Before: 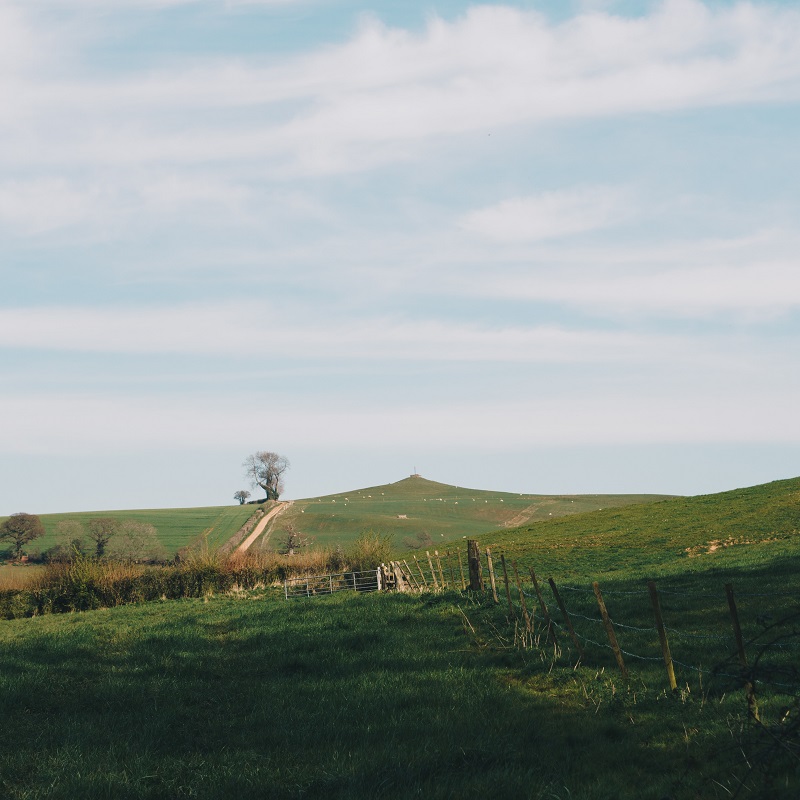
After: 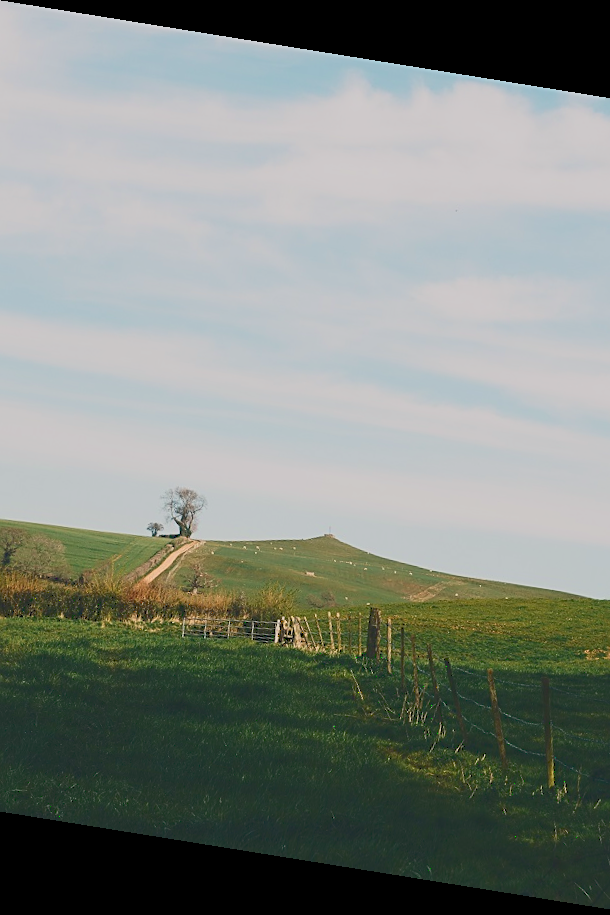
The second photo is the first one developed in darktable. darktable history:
tone curve: curves: ch0 [(0, 0.148) (0.191, 0.225) (0.712, 0.695) (0.864, 0.797) (1, 0.839)]
color correction: highlights a* 0.816, highlights b* 2.78, saturation 1.1
crop and rotate: left 14.436%, right 18.898%
levels: levels [0, 0.492, 0.984]
rotate and perspective: rotation 9.12°, automatic cropping off
sharpen: on, module defaults
